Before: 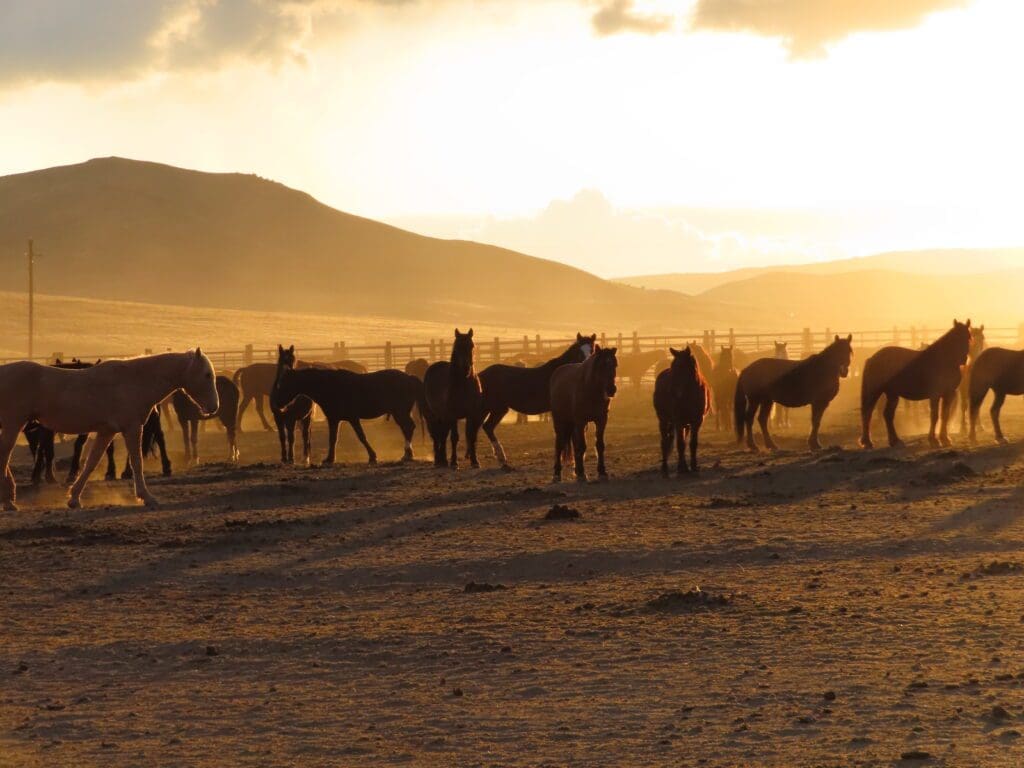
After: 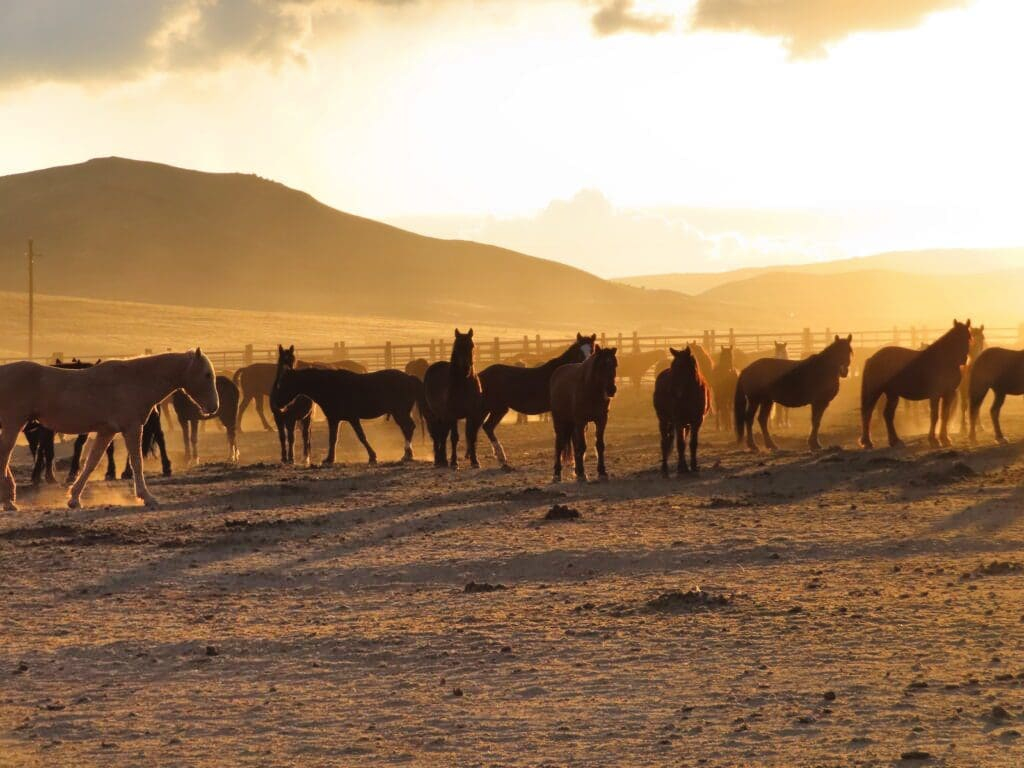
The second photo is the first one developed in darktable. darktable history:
white balance: emerald 1
shadows and highlights: shadows 75, highlights -25, soften with gaussian
